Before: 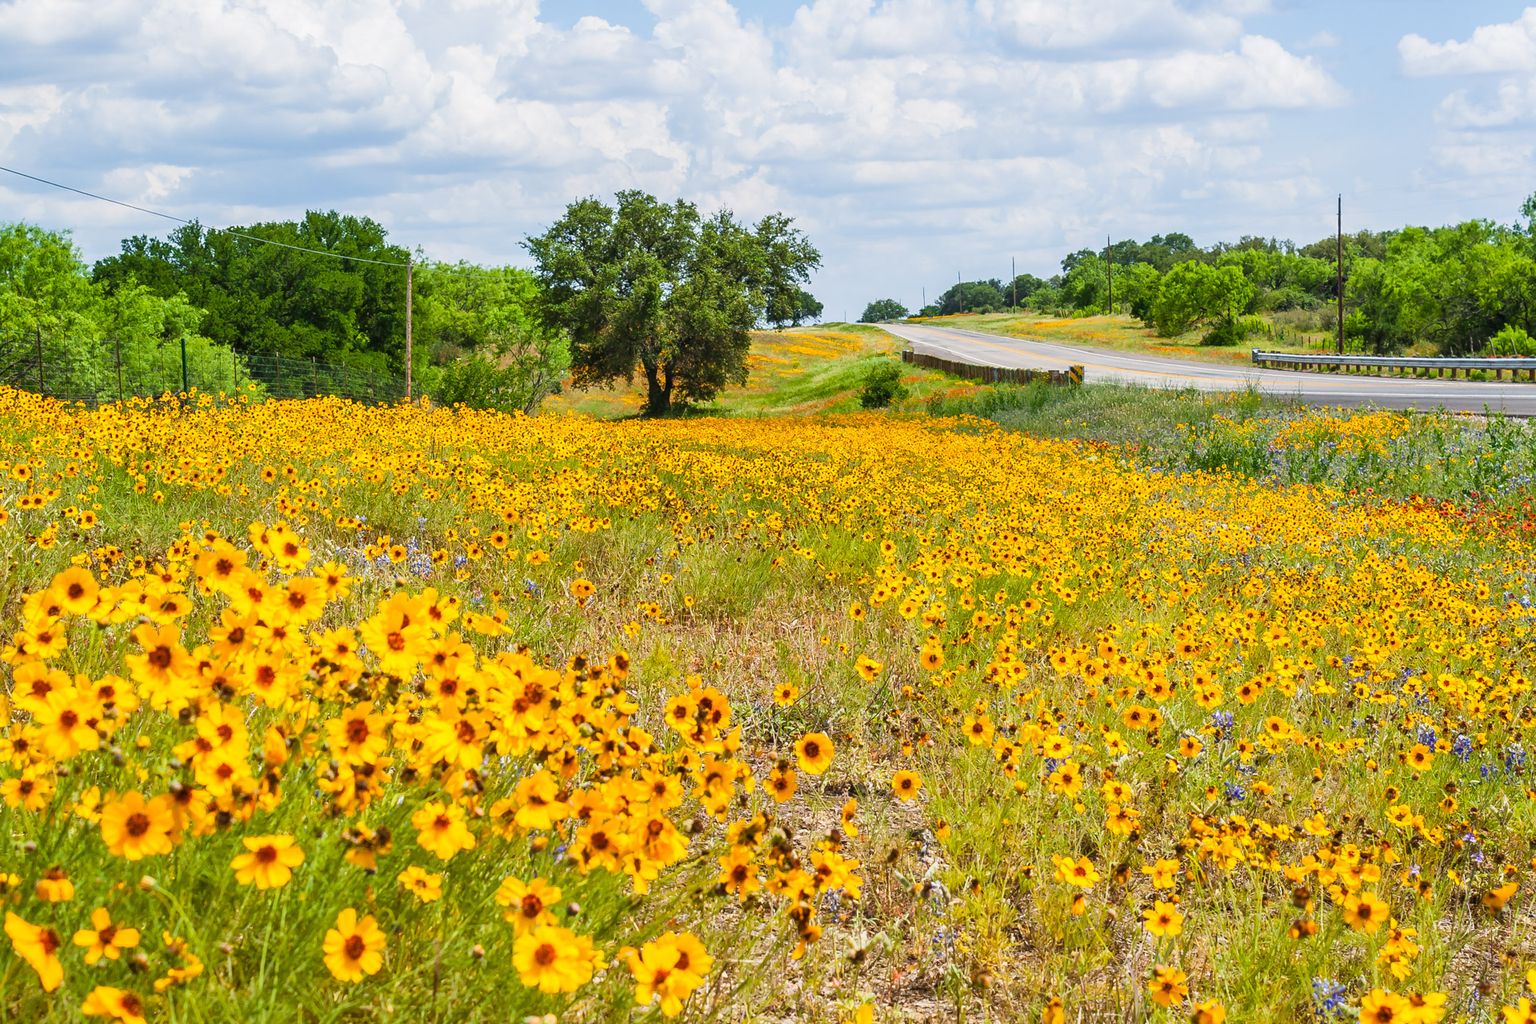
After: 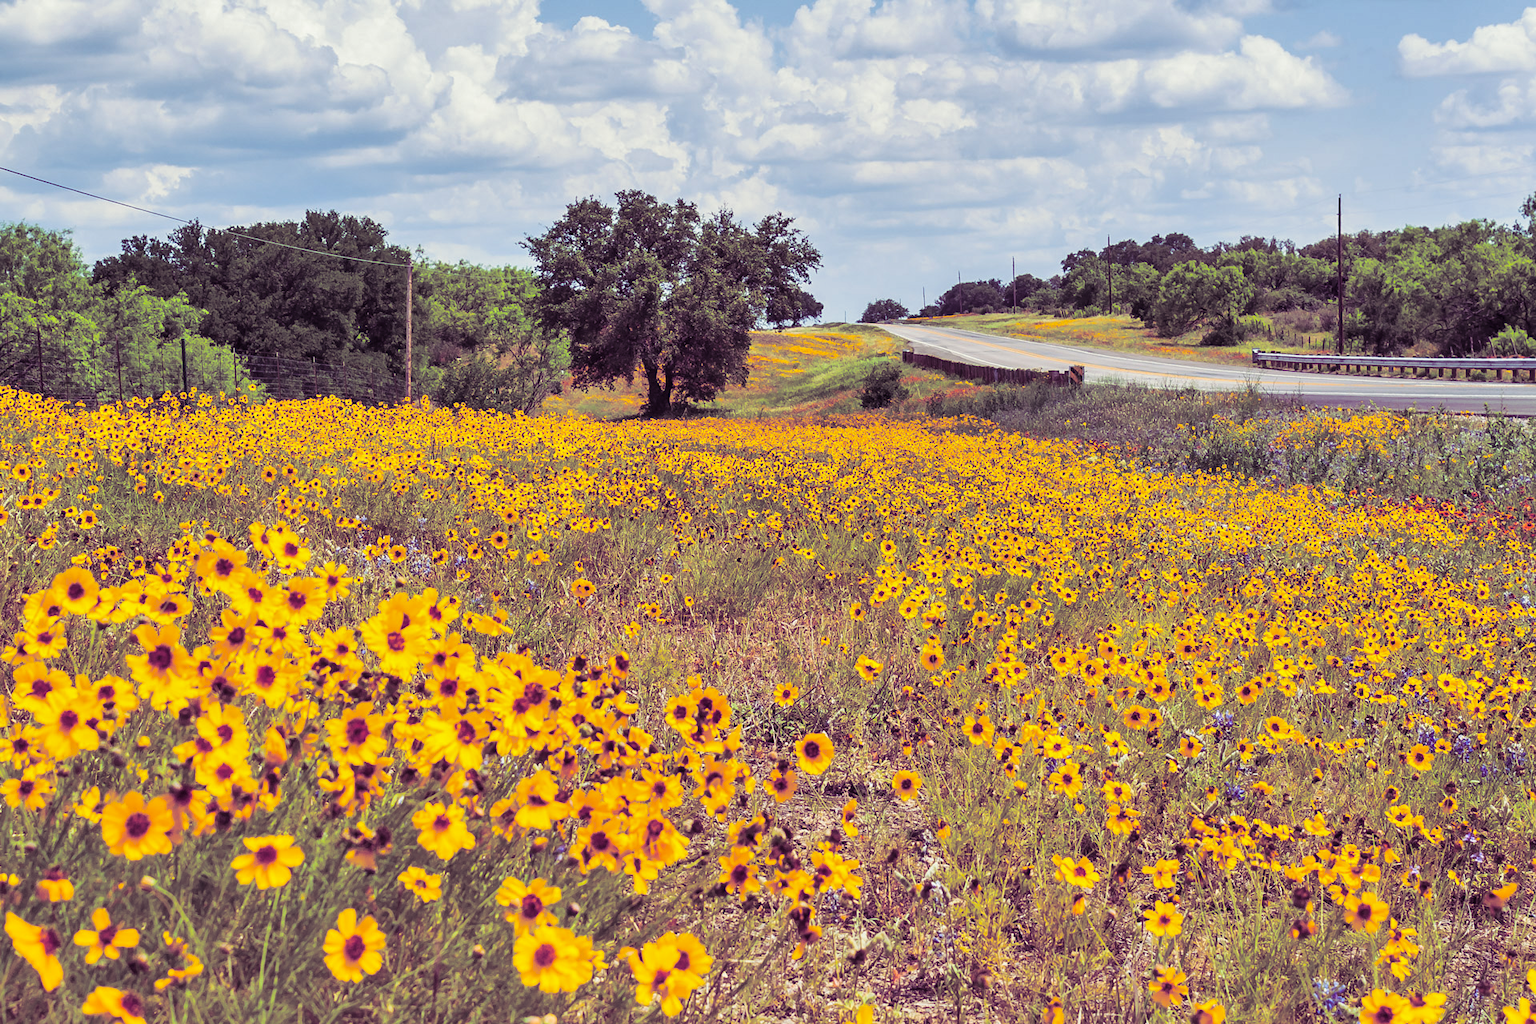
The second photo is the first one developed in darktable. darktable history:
shadows and highlights: shadows 60, soften with gaussian
exposure: compensate exposure bias true, compensate highlight preservation false
split-toning: shadows › hue 277.2°, shadows › saturation 0.74
